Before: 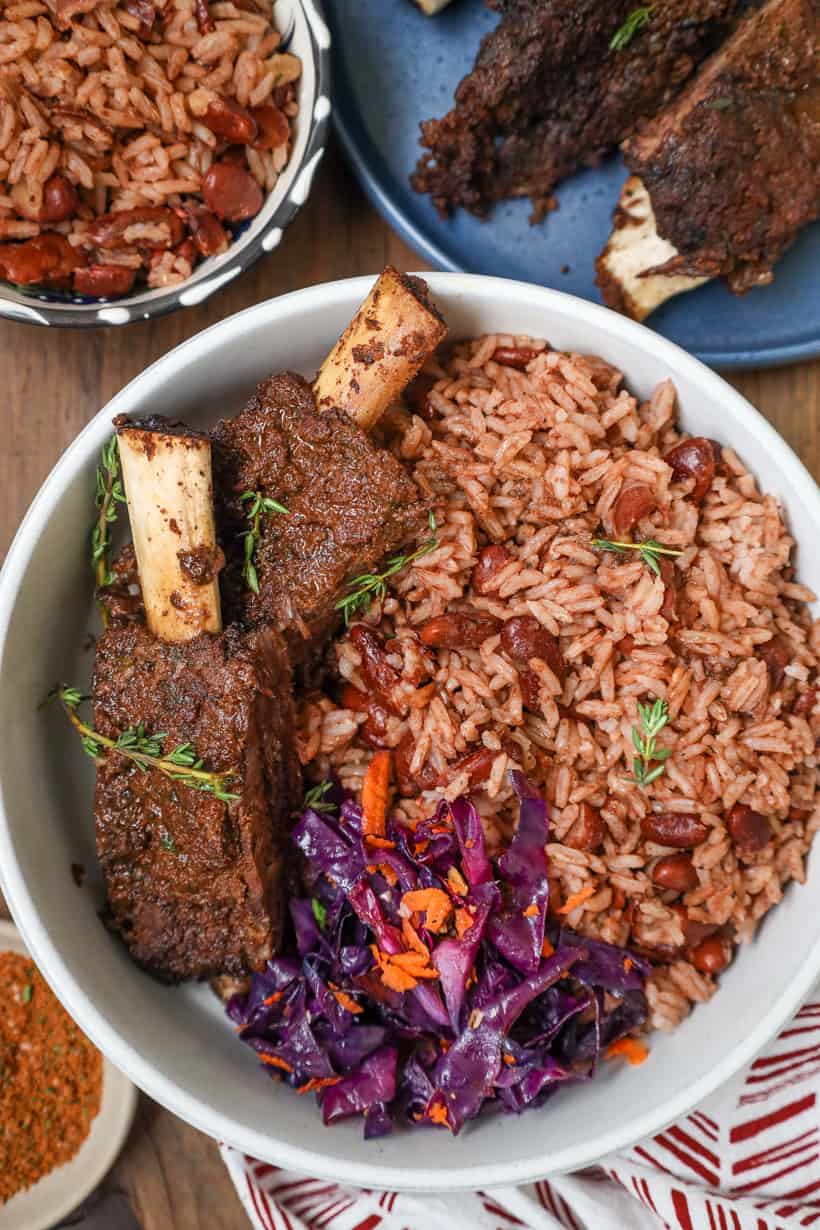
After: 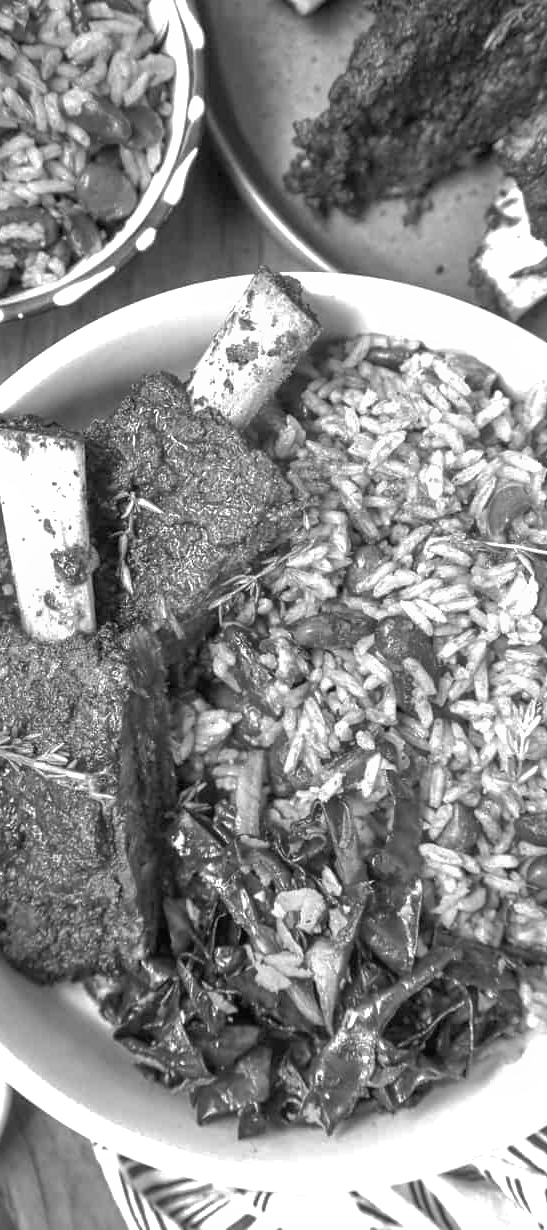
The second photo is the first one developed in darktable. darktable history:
crop and rotate: left 15.446%, right 17.836%
exposure: black level correction 0, exposure 1.1 EV, compensate exposure bias true, compensate highlight preservation false
monochrome: on, module defaults
shadows and highlights: on, module defaults
